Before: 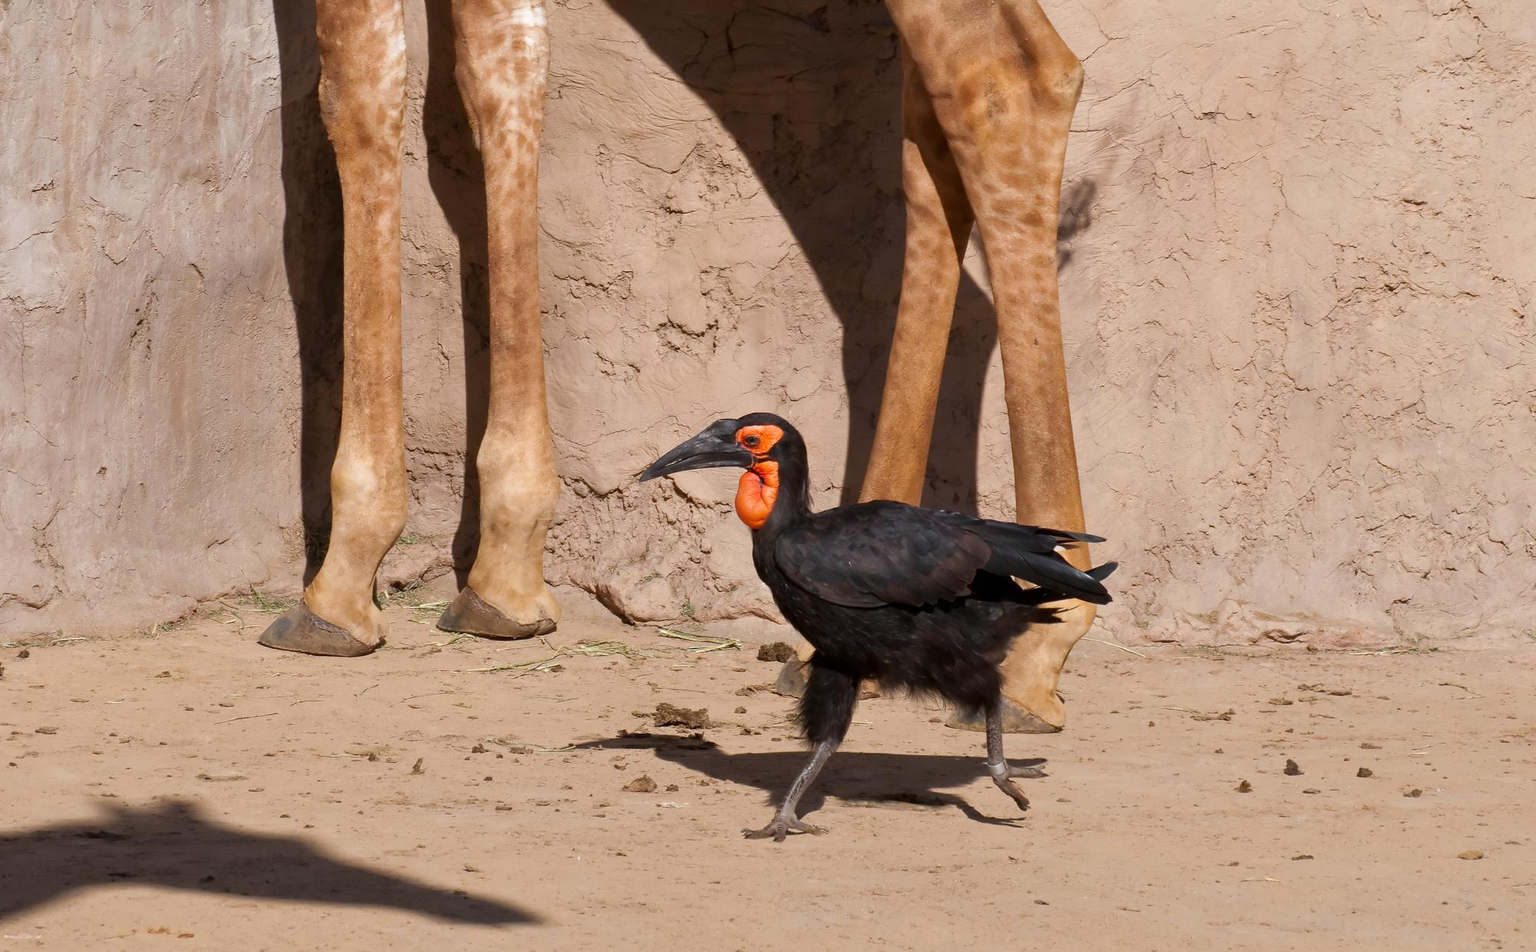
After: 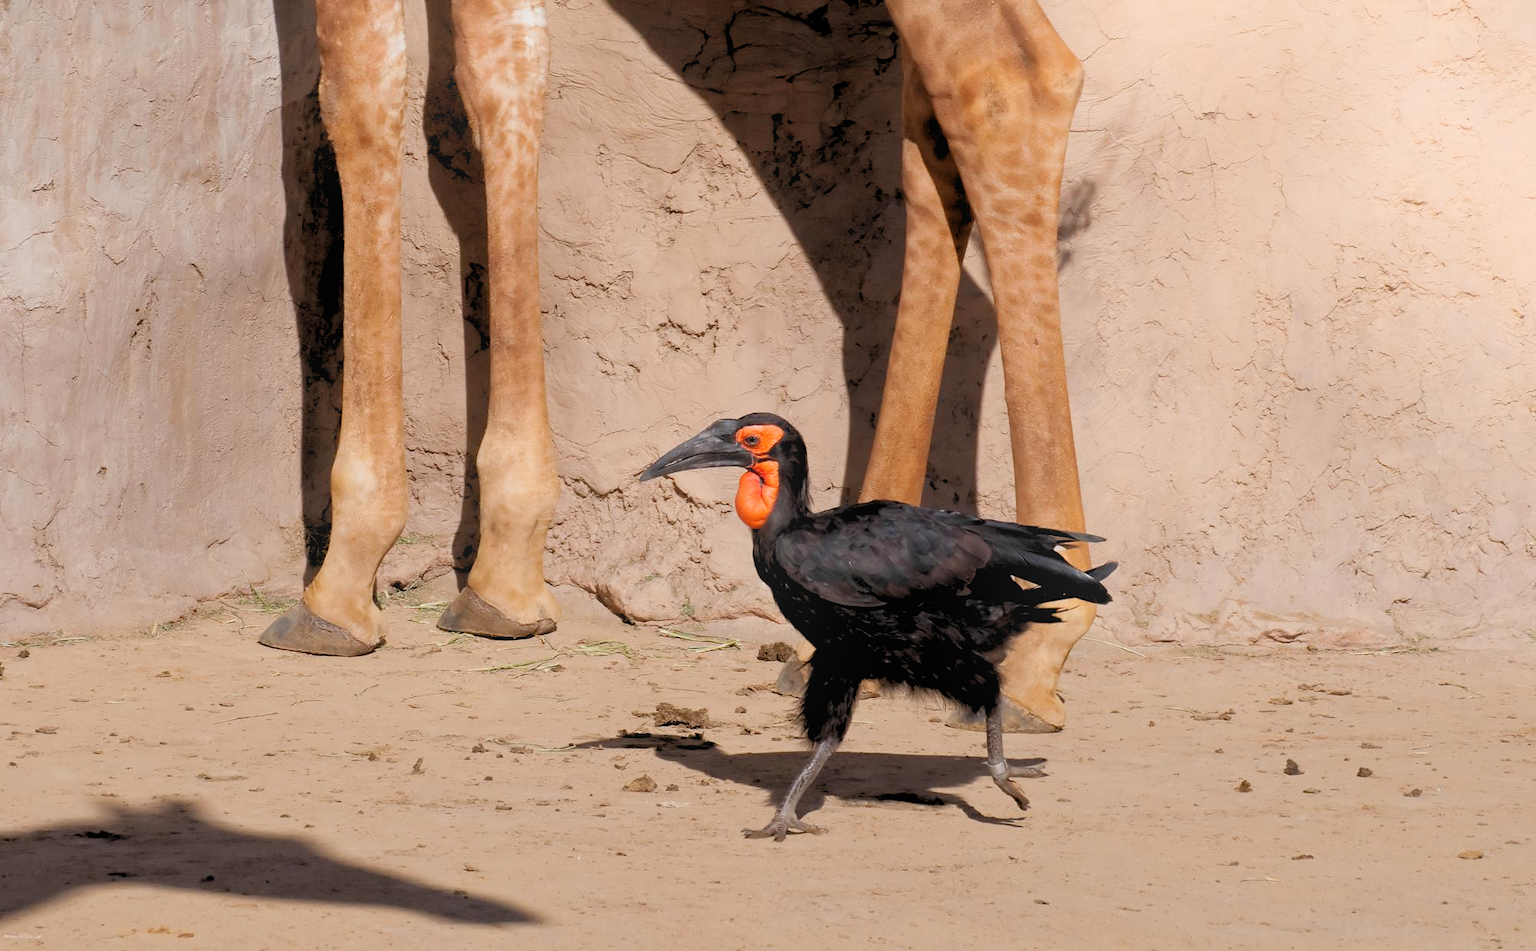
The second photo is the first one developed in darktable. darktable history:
bloom: on, module defaults
rgb levels: preserve colors sum RGB, levels [[0.038, 0.433, 0.934], [0, 0.5, 1], [0, 0.5, 1]]
